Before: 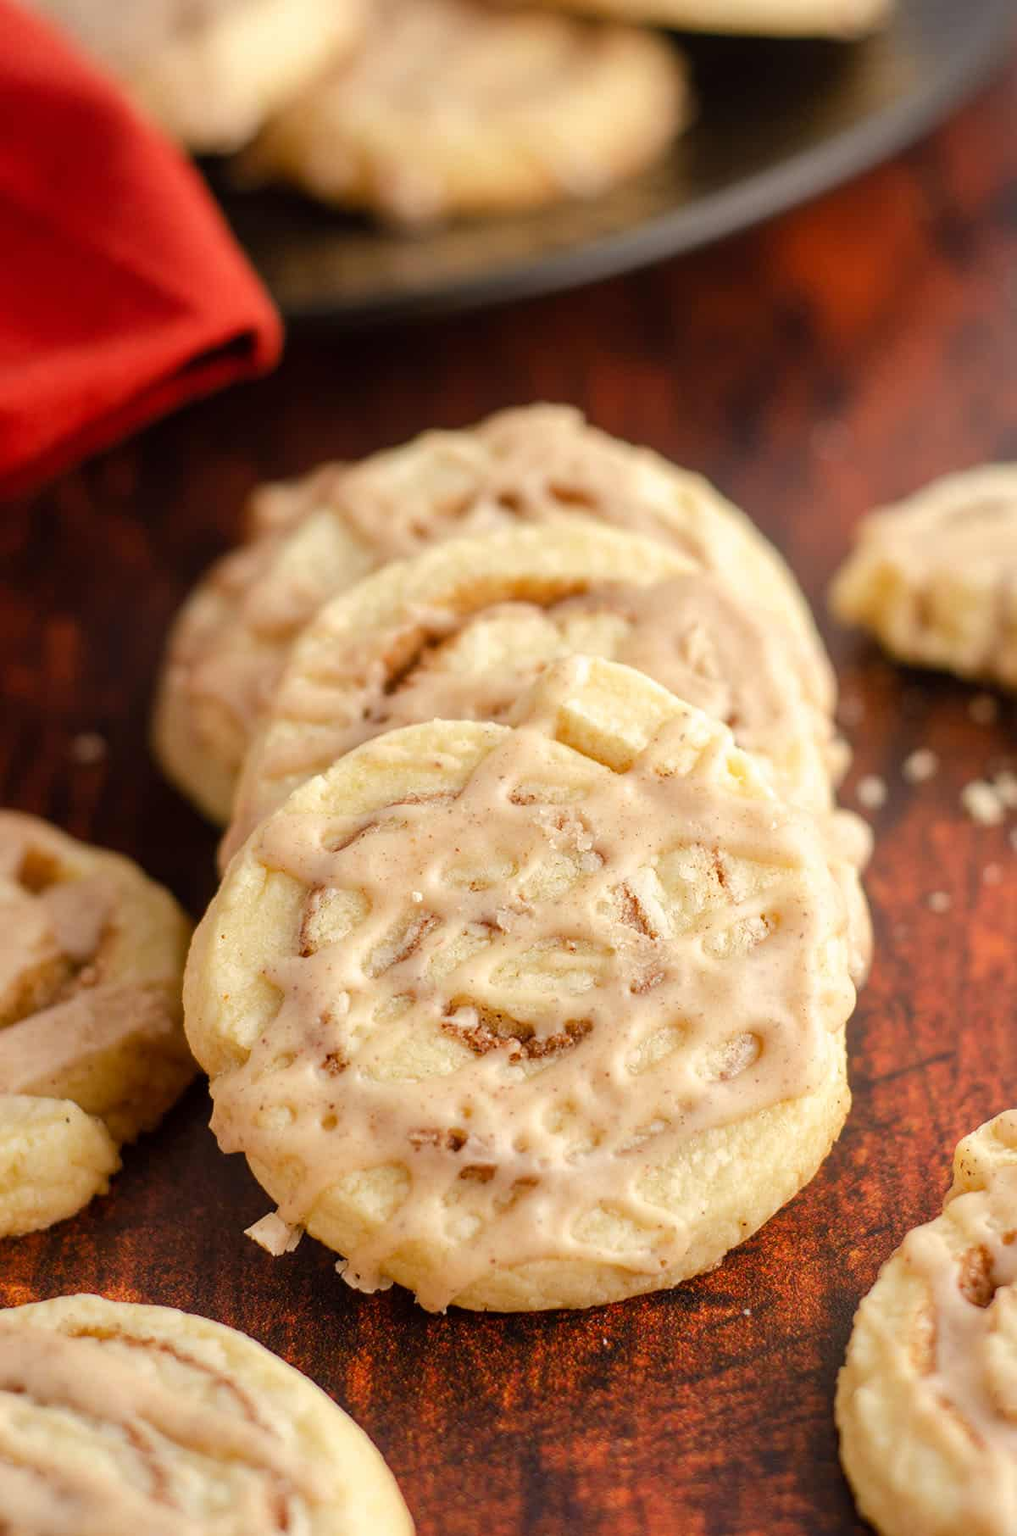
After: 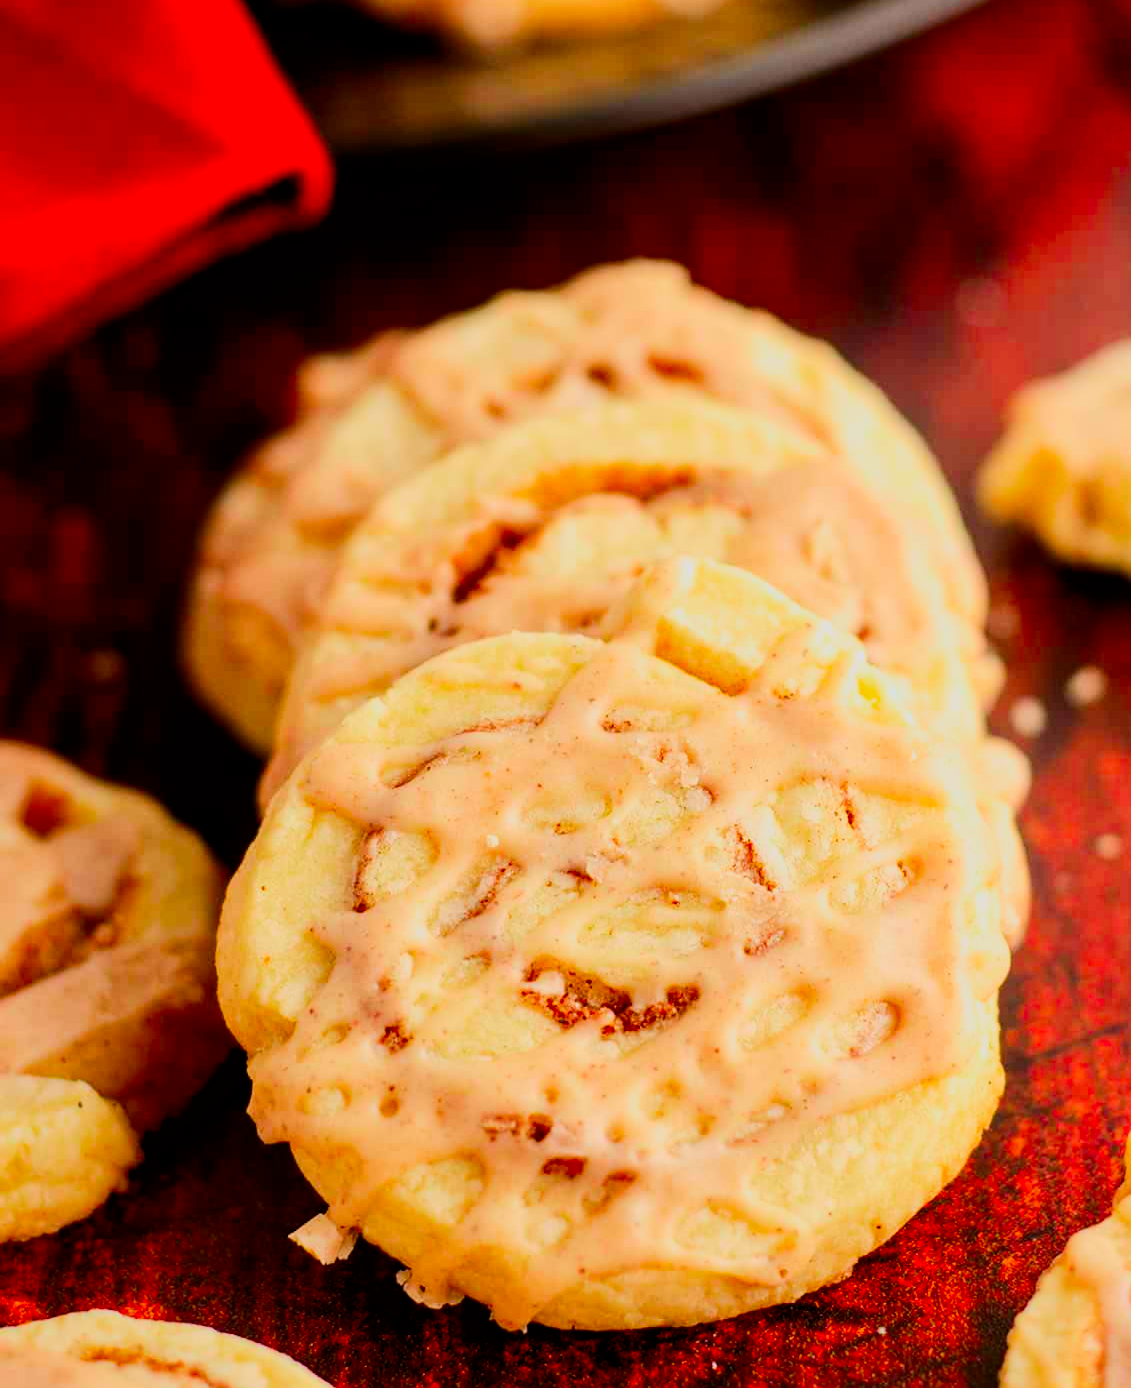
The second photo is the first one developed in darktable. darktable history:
color correction: highlights a* -0.078, highlights b* -5.85, shadows a* -0.133, shadows b* -0.144
crop and rotate: angle 0.039°, top 11.977%, right 5.636%, bottom 11.321%
filmic rgb: black relative exposure -6.14 EV, white relative exposure 6.97 EV, hardness 2.25, color science v6 (2022)
contrast brightness saturation: contrast 0.266, brightness 0.017, saturation 0.886
